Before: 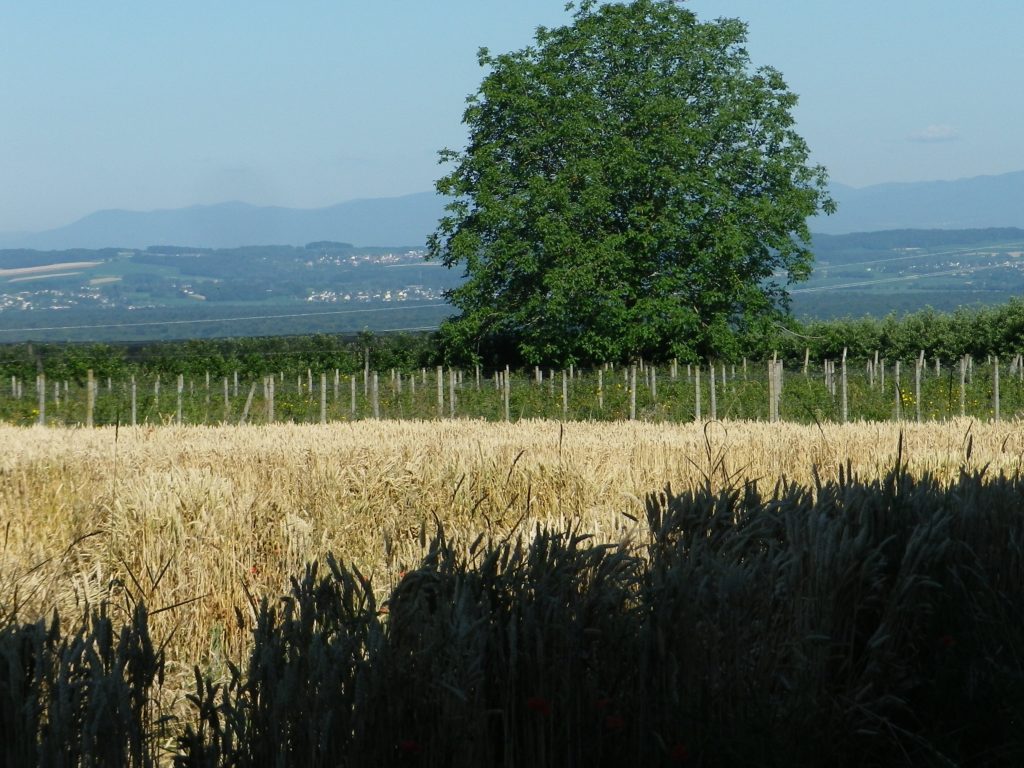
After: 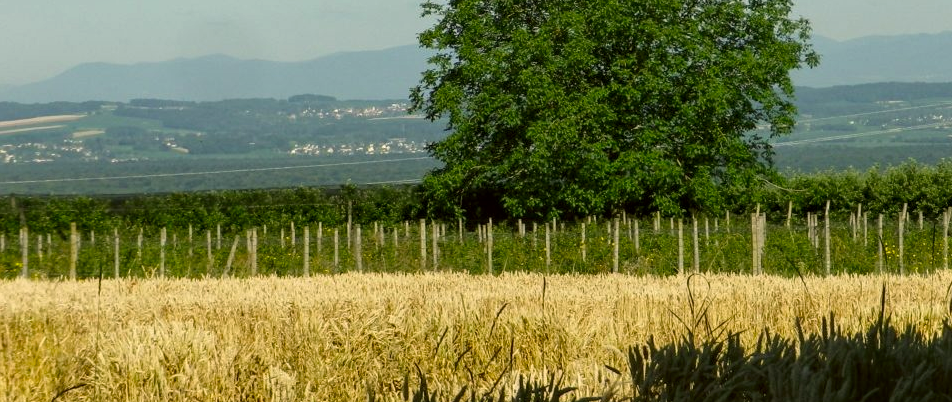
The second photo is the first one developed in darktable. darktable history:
exposure: compensate exposure bias true, compensate highlight preservation false
color balance rgb: shadows lift › hue 87.51°, highlights gain › chroma 1.62%, highlights gain › hue 55.1°, global offset › chroma 0.06%, global offset › hue 253.66°, linear chroma grading › global chroma 0.5%, perceptual saturation grading › global saturation 16.38%
color correction: highlights a* -1.43, highlights b* 10.12, shadows a* 0.395, shadows b* 19.35
crop: left 1.744%, top 19.225%, right 5.069%, bottom 28.357%
local contrast: on, module defaults
